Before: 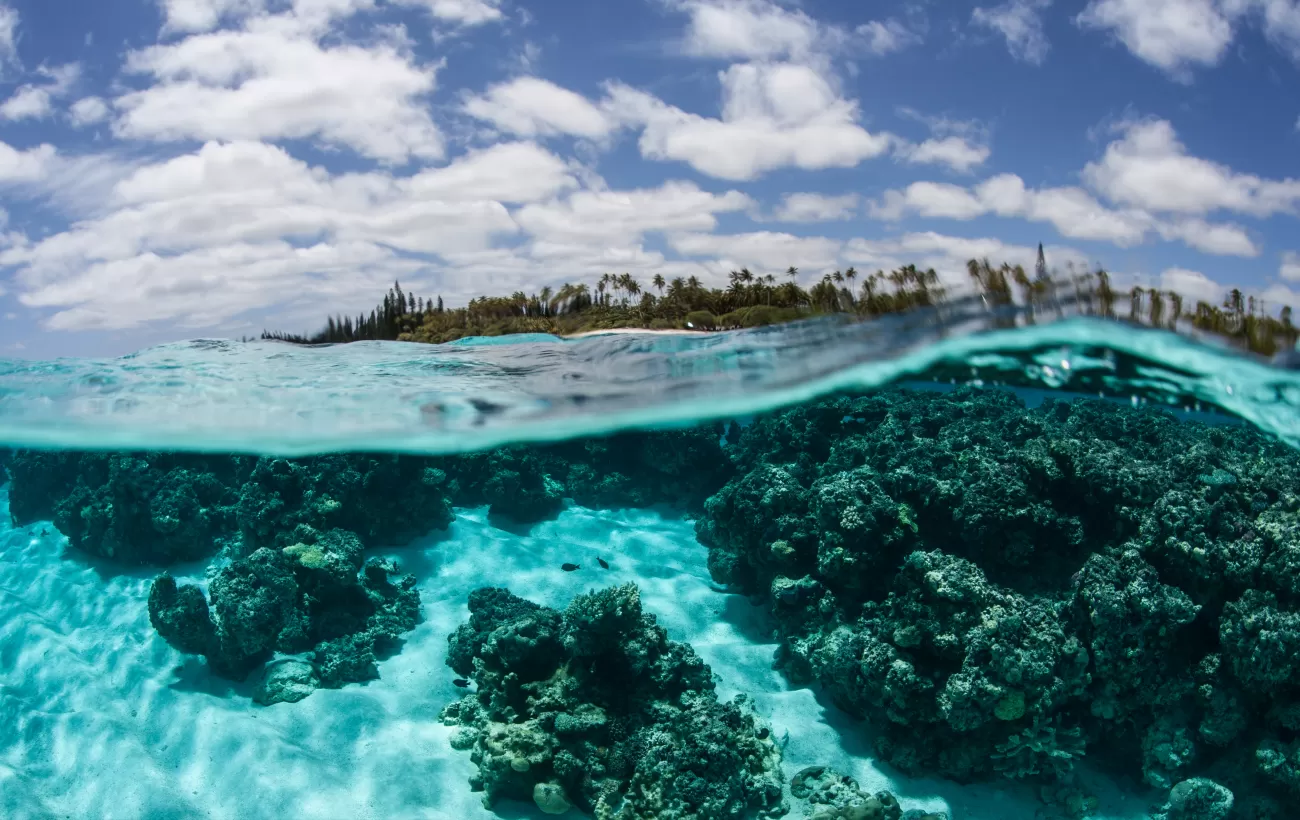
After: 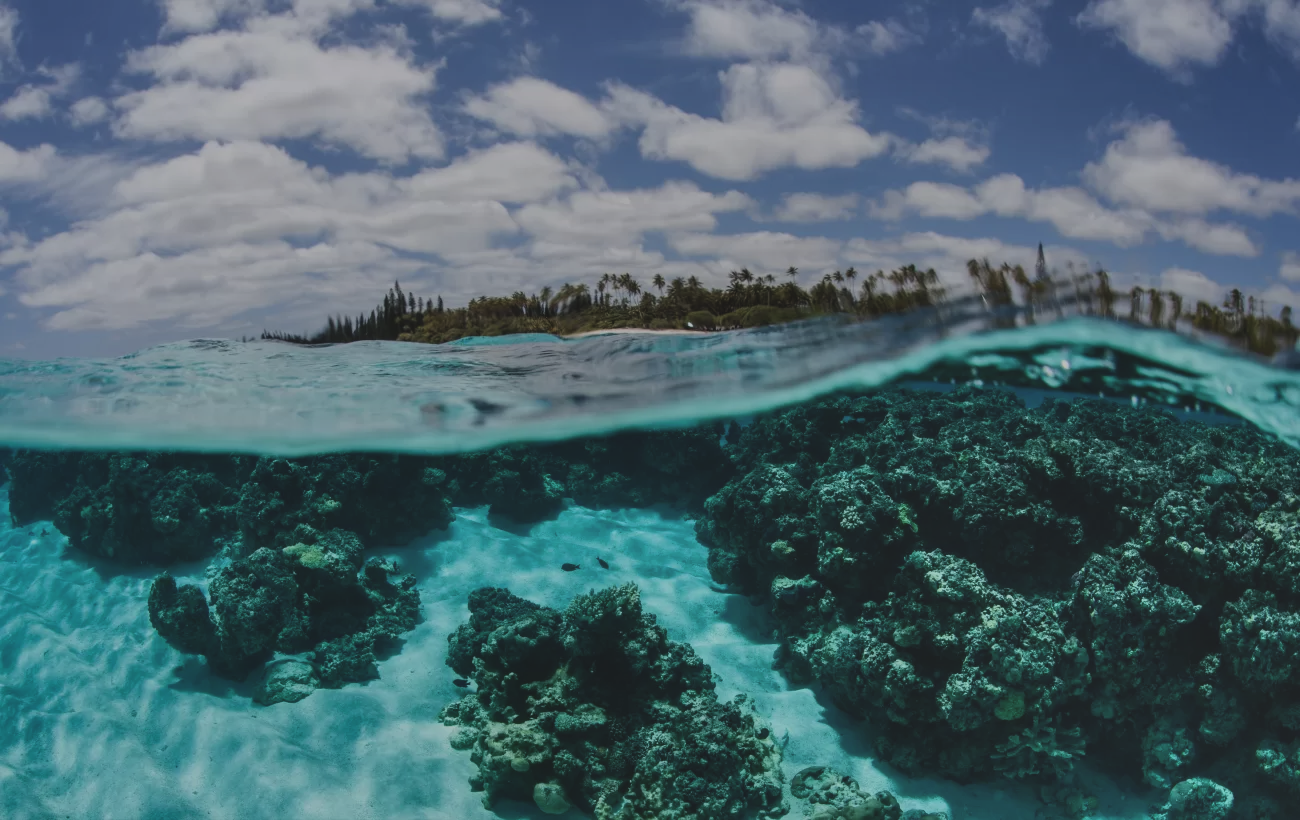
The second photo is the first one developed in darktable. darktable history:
shadows and highlights: low approximation 0.01, soften with gaussian
exposure: black level correction -0.017, exposure -1.043 EV, compensate highlight preservation false
